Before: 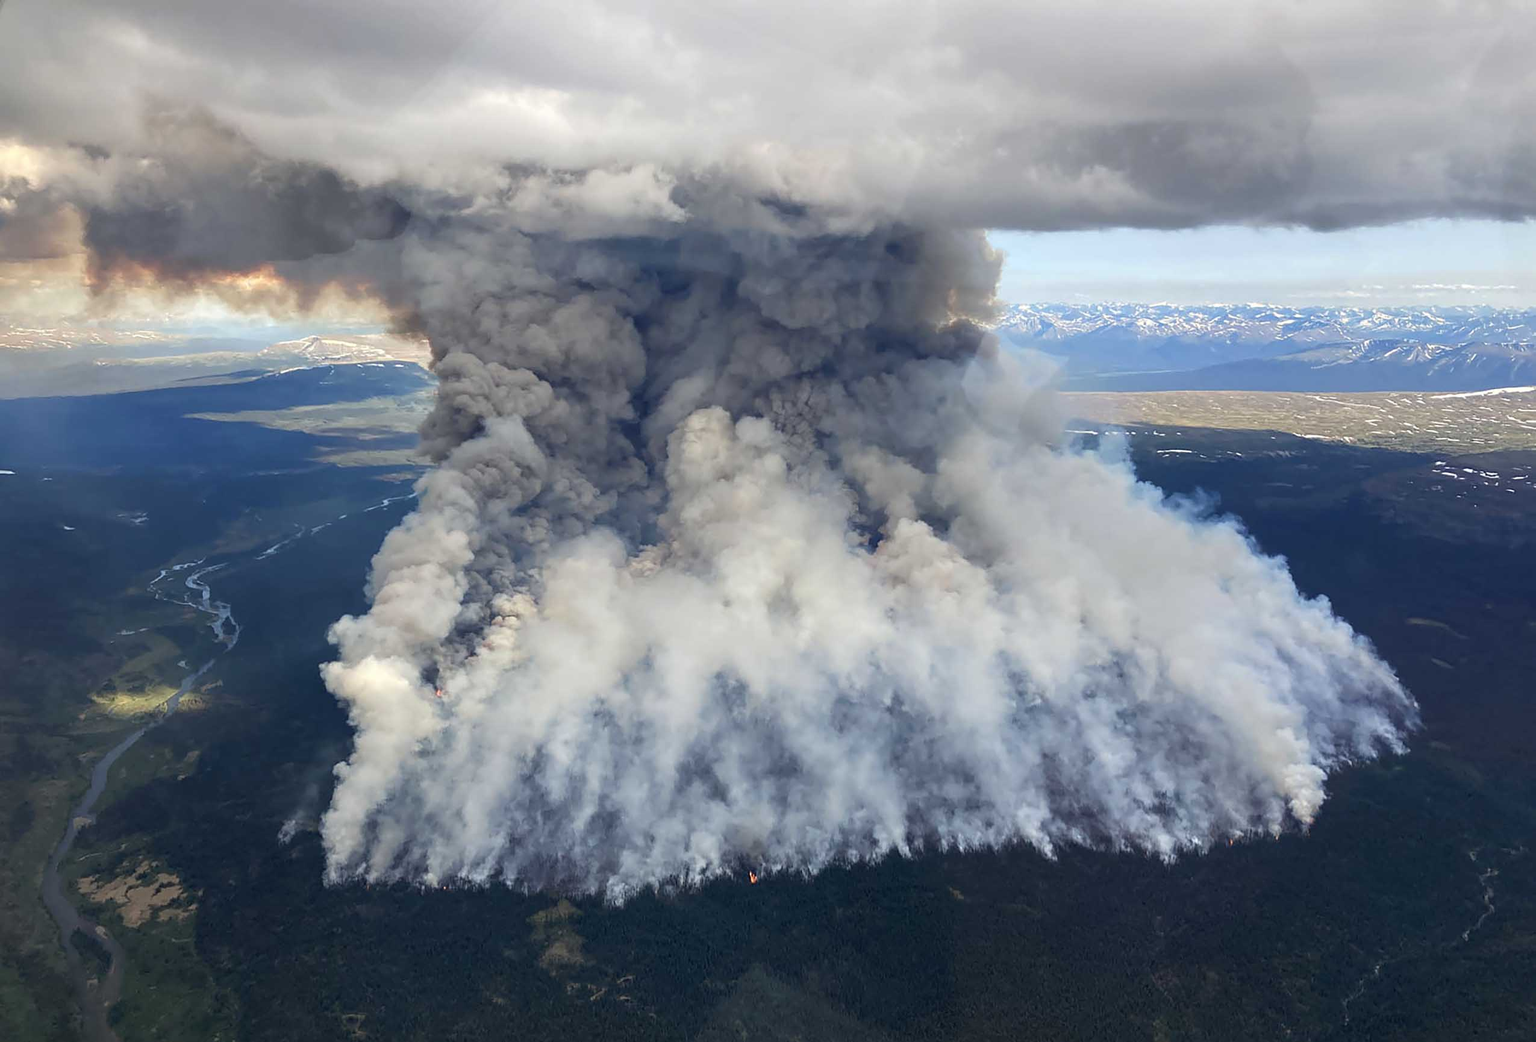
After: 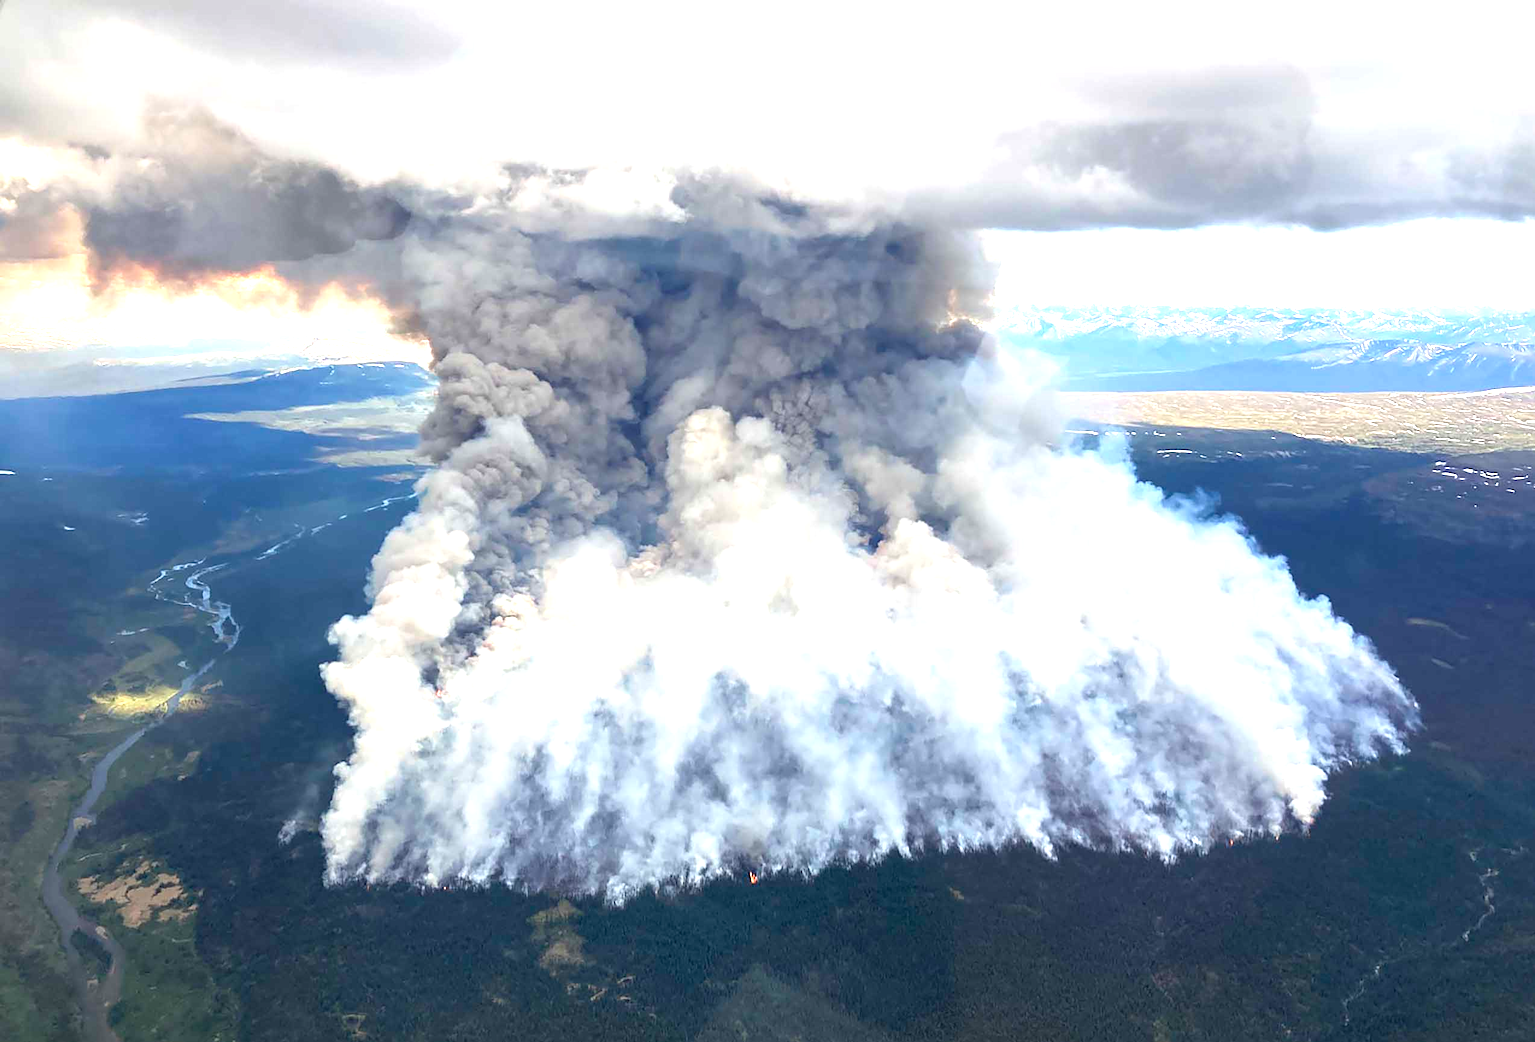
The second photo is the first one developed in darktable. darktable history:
exposure: exposure 1.203 EV, compensate highlight preservation false
